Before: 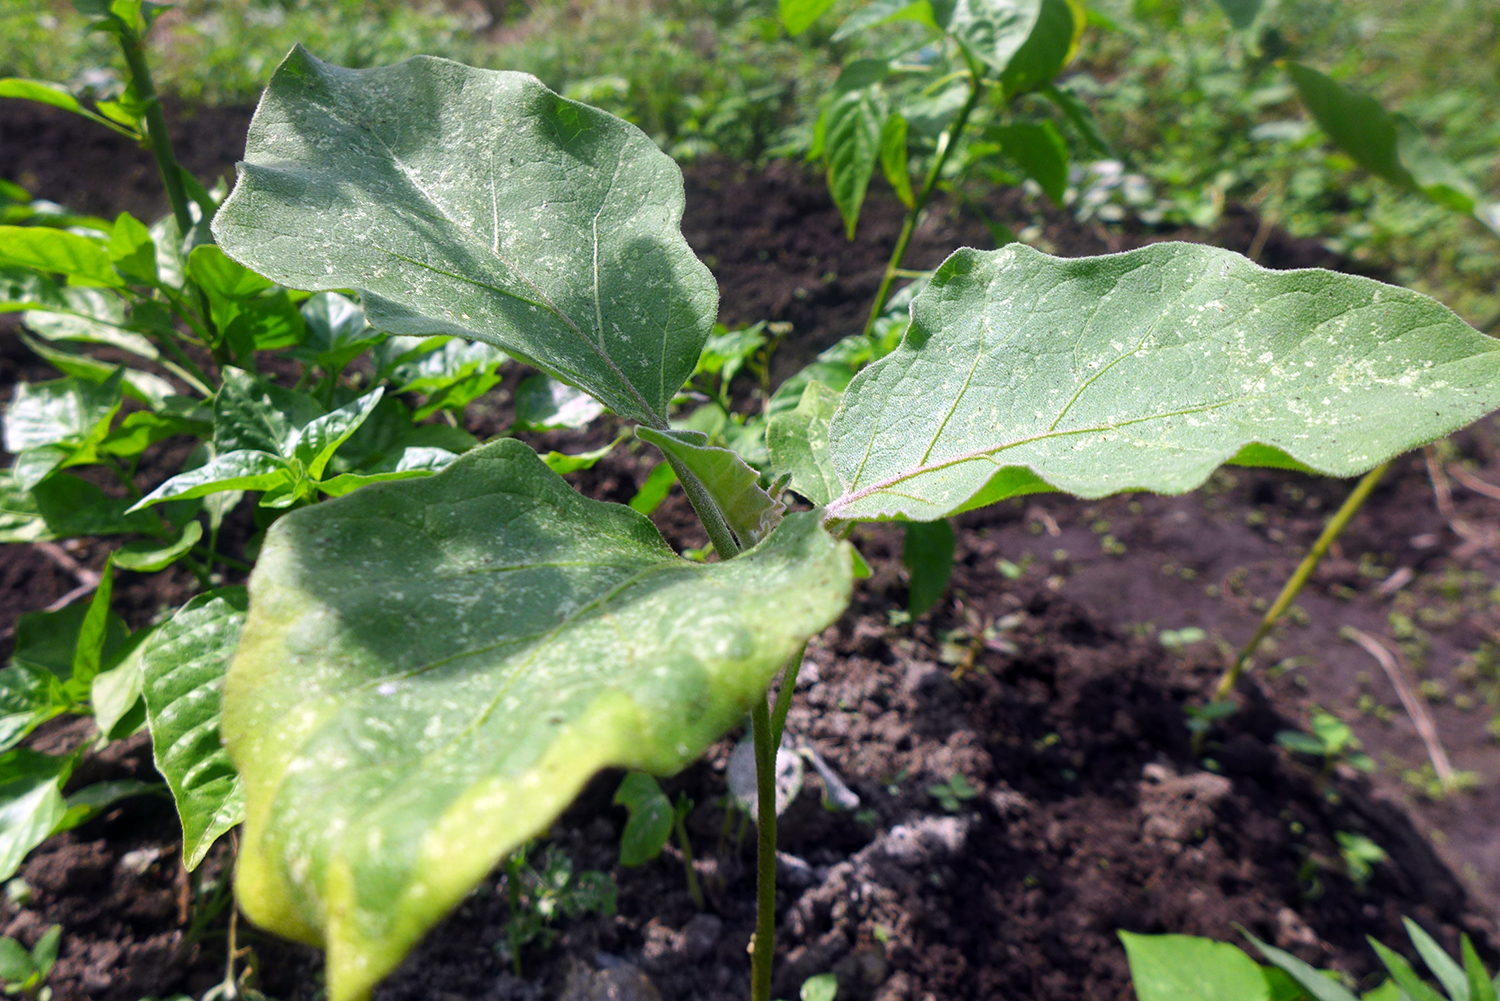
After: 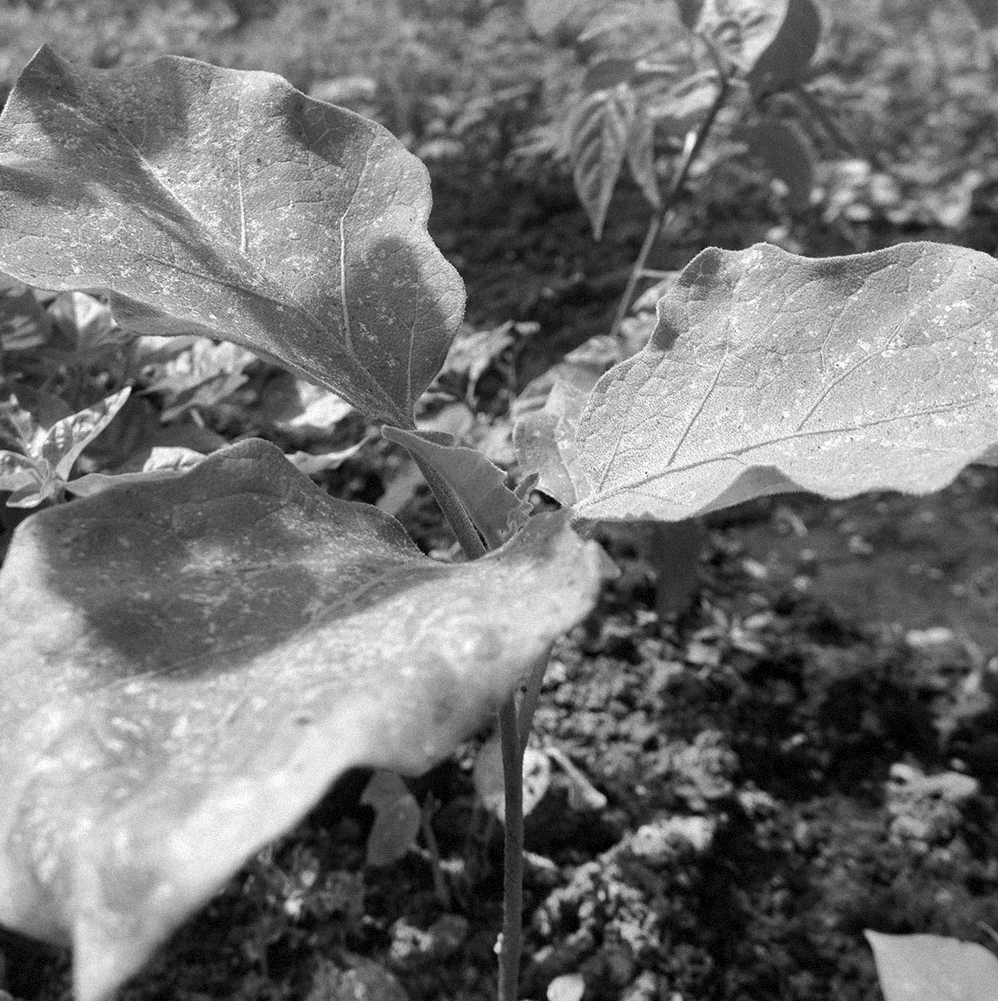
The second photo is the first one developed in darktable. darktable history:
grain: mid-tones bias 0%
monochrome: a 32, b 64, size 2.3
crop: left 16.899%, right 16.556%
shadows and highlights: low approximation 0.01, soften with gaussian
